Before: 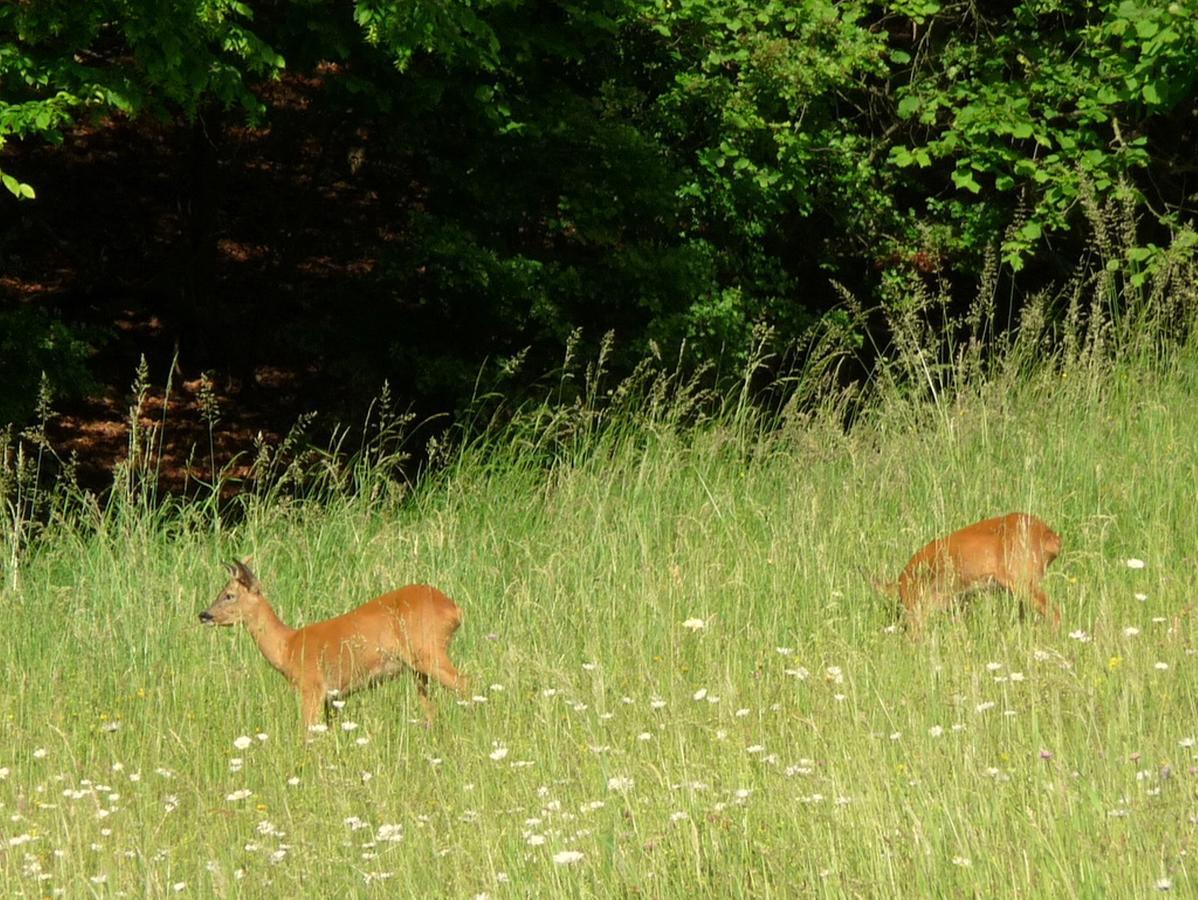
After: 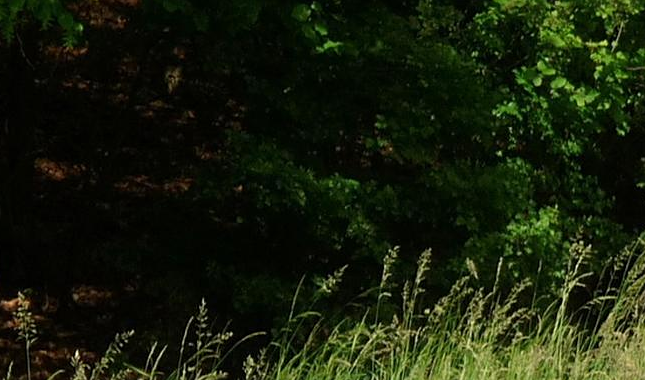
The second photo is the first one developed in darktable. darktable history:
crop: left 15.306%, top 9.065%, right 30.789%, bottom 48.638%
sharpen: amount 0.2
